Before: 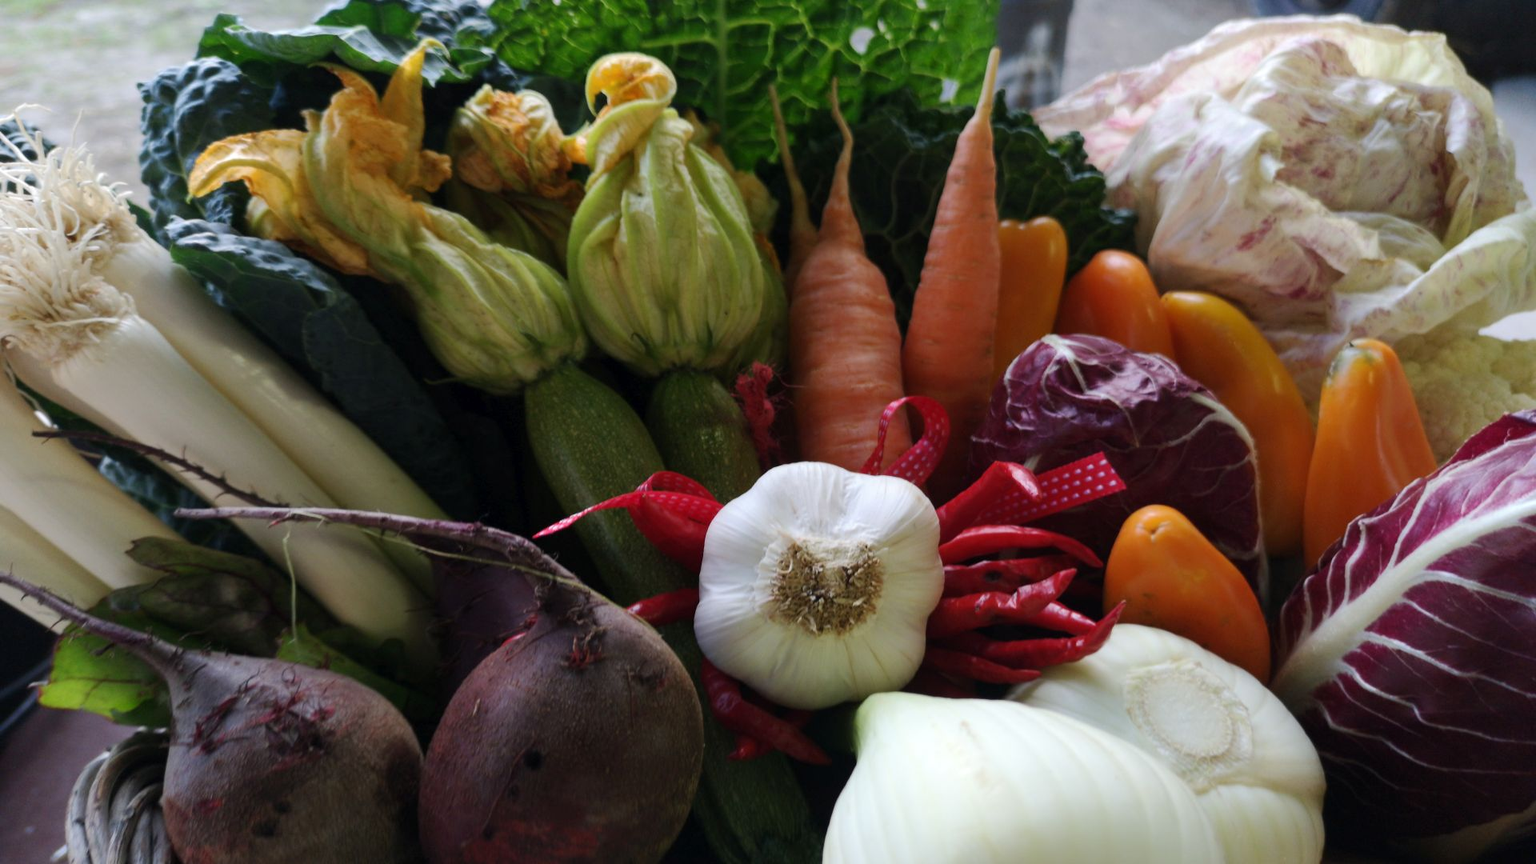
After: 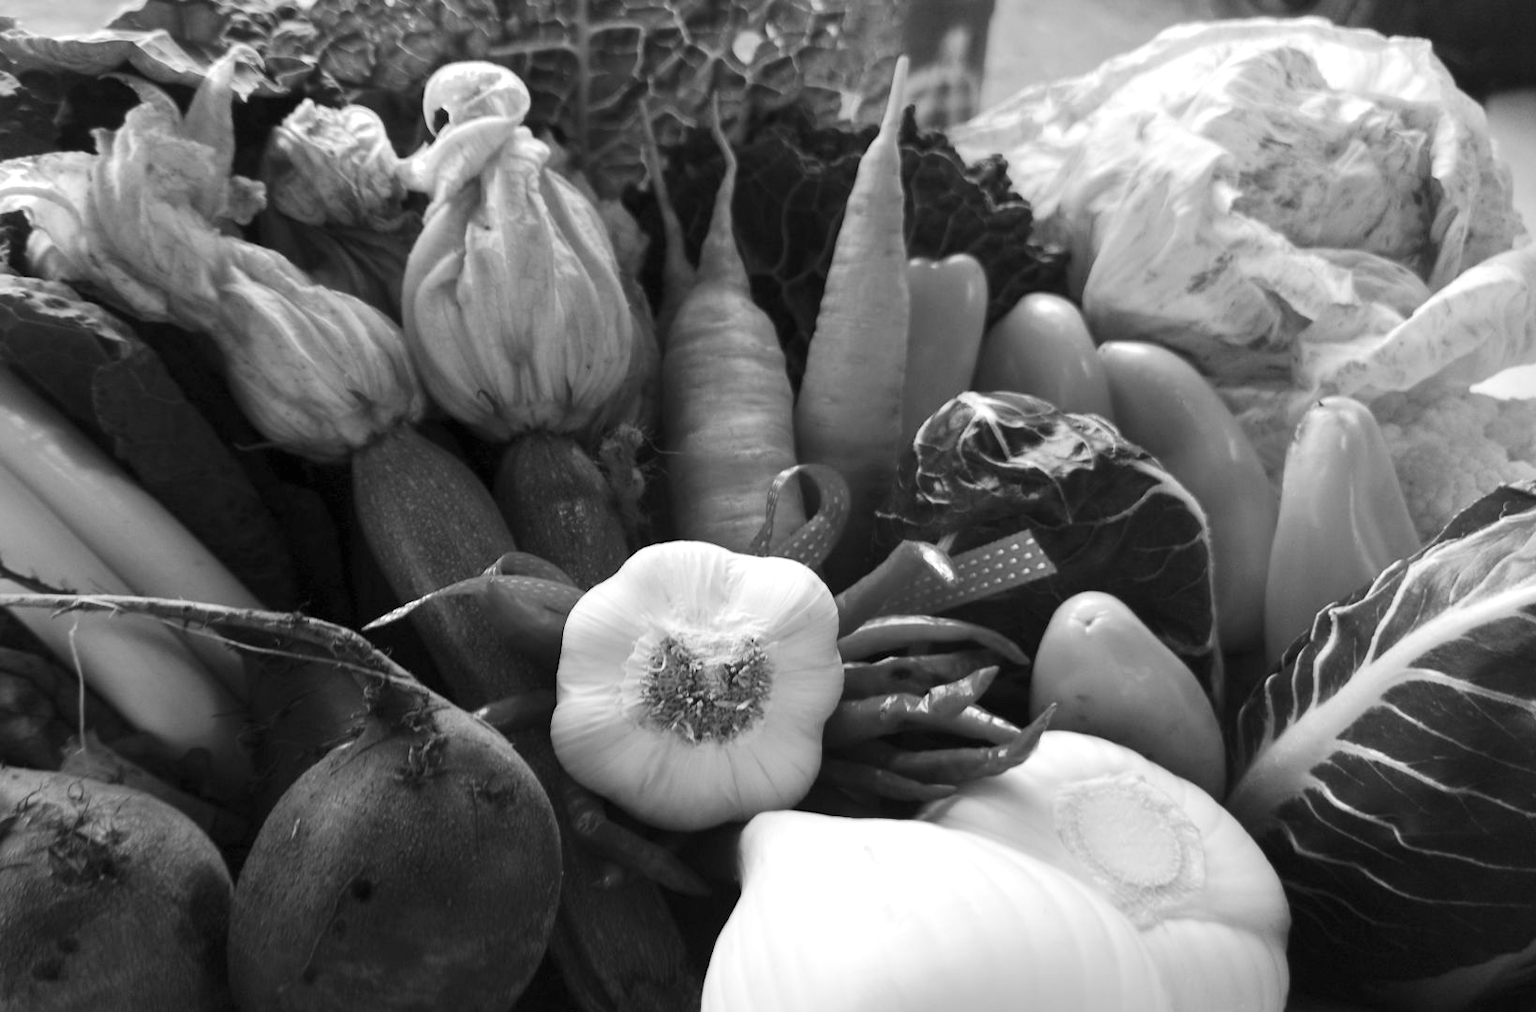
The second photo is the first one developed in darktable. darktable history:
white balance: red 1.004, blue 1.096
monochrome: a 79.32, b 81.83, size 1.1
crop and rotate: left 14.584%
contrast brightness saturation: contrast 0.1, saturation -0.36
exposure: black level correction 0, exposure 1.4 EV, compensate highlight preservation false
